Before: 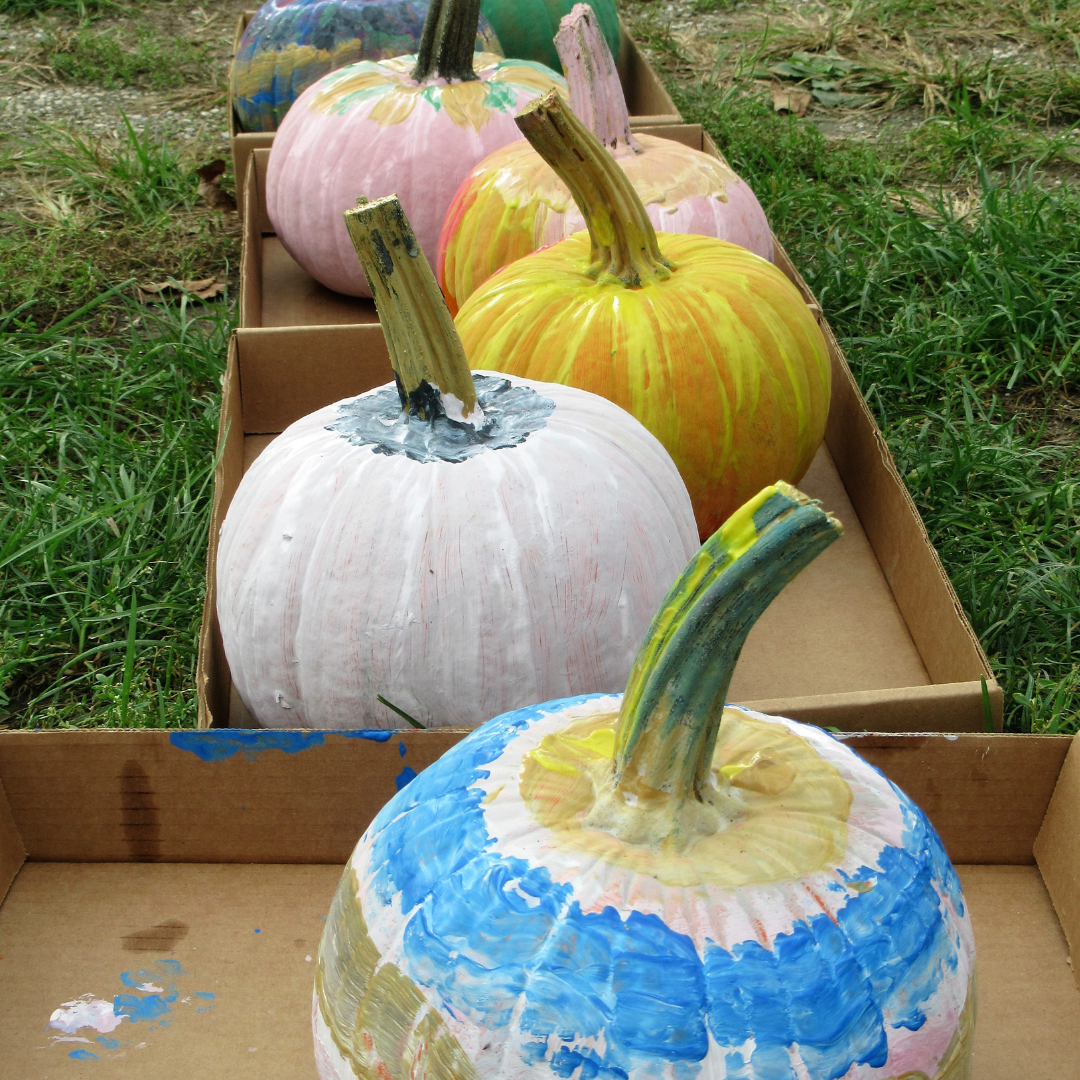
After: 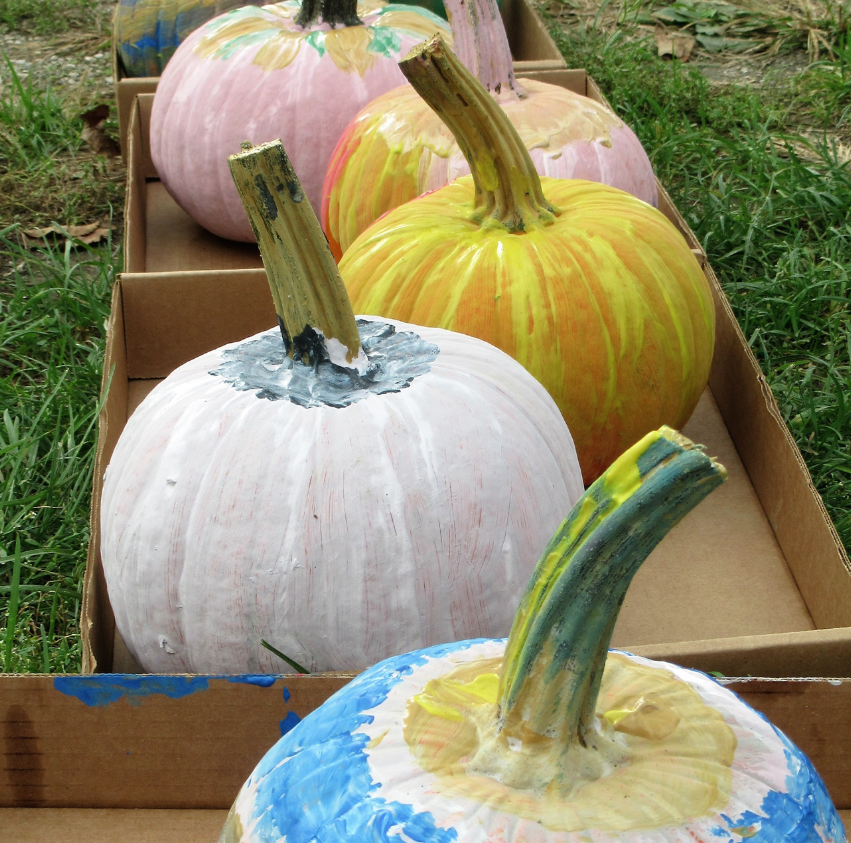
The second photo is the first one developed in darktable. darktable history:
contrast brightness saturation: saturation -0.05
crop and rotate: left 10.77%, top 5.1%, right 10.41%, bottom 16.76%
